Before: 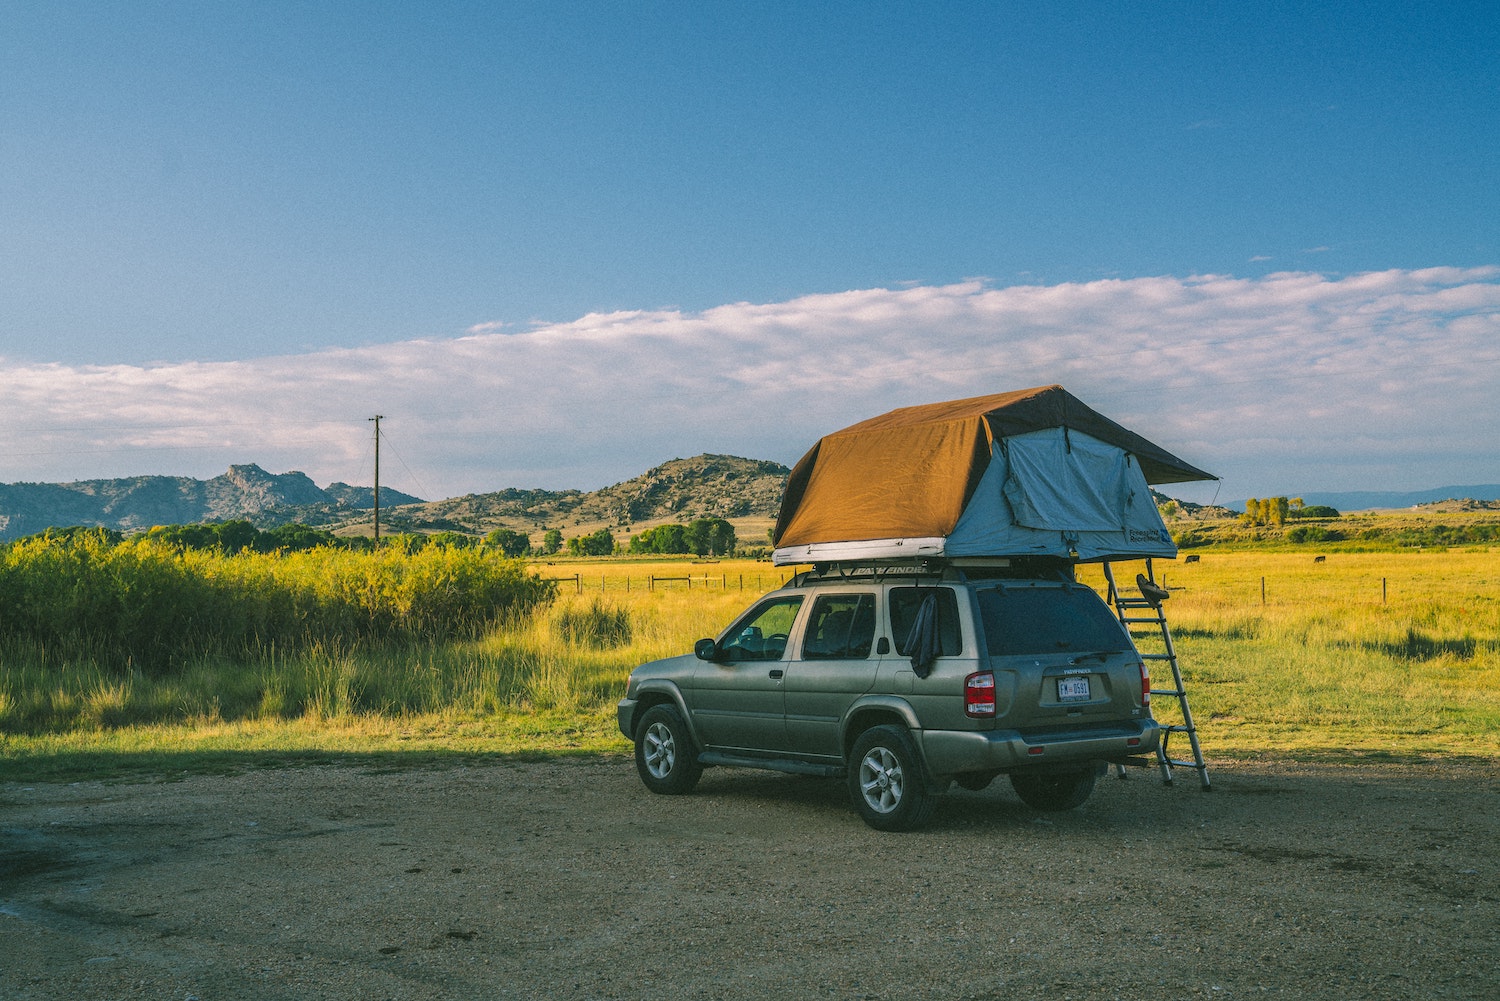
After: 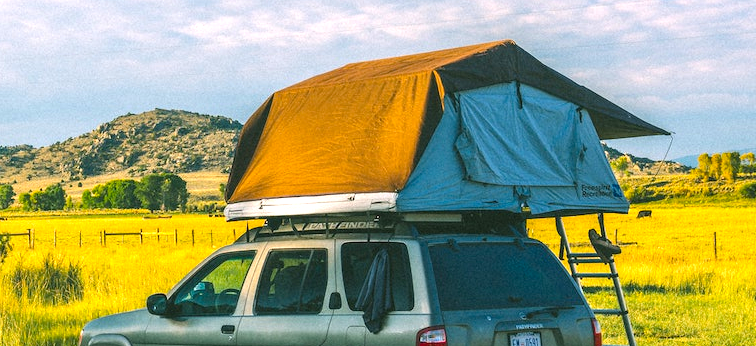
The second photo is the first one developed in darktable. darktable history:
color balance rgb: perceptual saturation grading › global saturation 19.963%, contrast 4.997%
crop: left 36.556%, top 34.492%, right 13.037%, bottom 30.854%
exposure: black level correction 0, exposure 0.703 EV, compensate exposure bias true, compensate highlight preservation false
